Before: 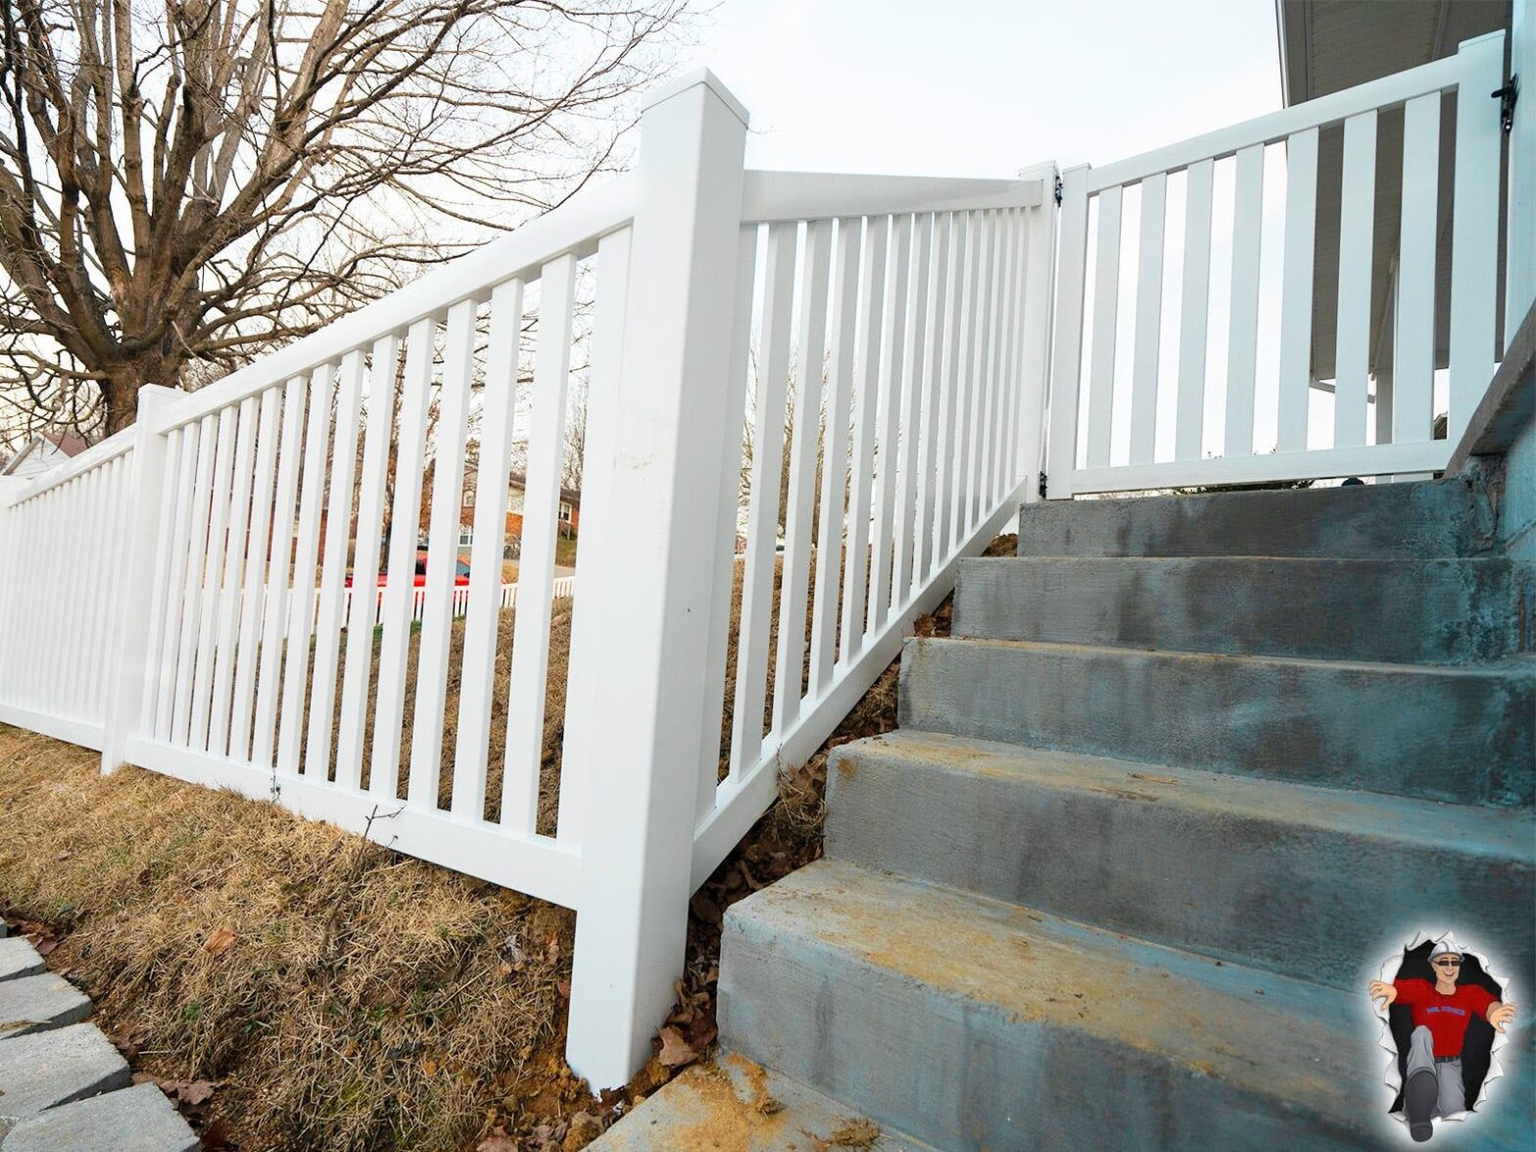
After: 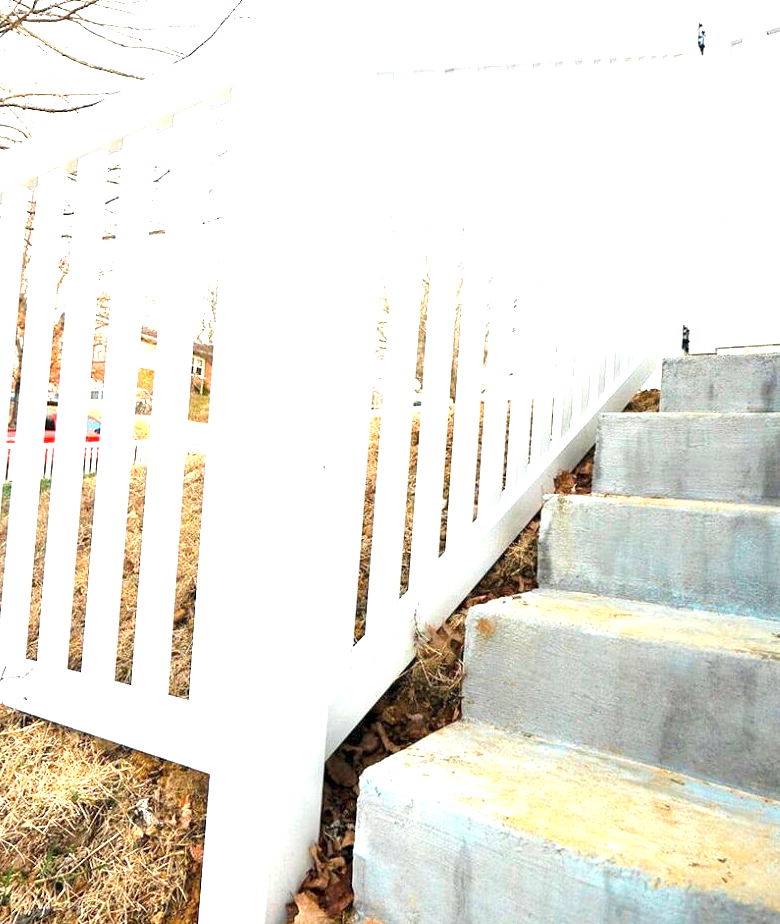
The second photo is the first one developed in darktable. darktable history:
crop and rotate: angle 0.012°, left 24.227%, top 13.258%, right 25.979%, bottom 8.074%
exposure: black level correction 0.001, exposure 1.647 EV, compensate highlight preservation false
levels: mode automatic, black 0.093%, levels [0.129, 0.519, 0.867]
